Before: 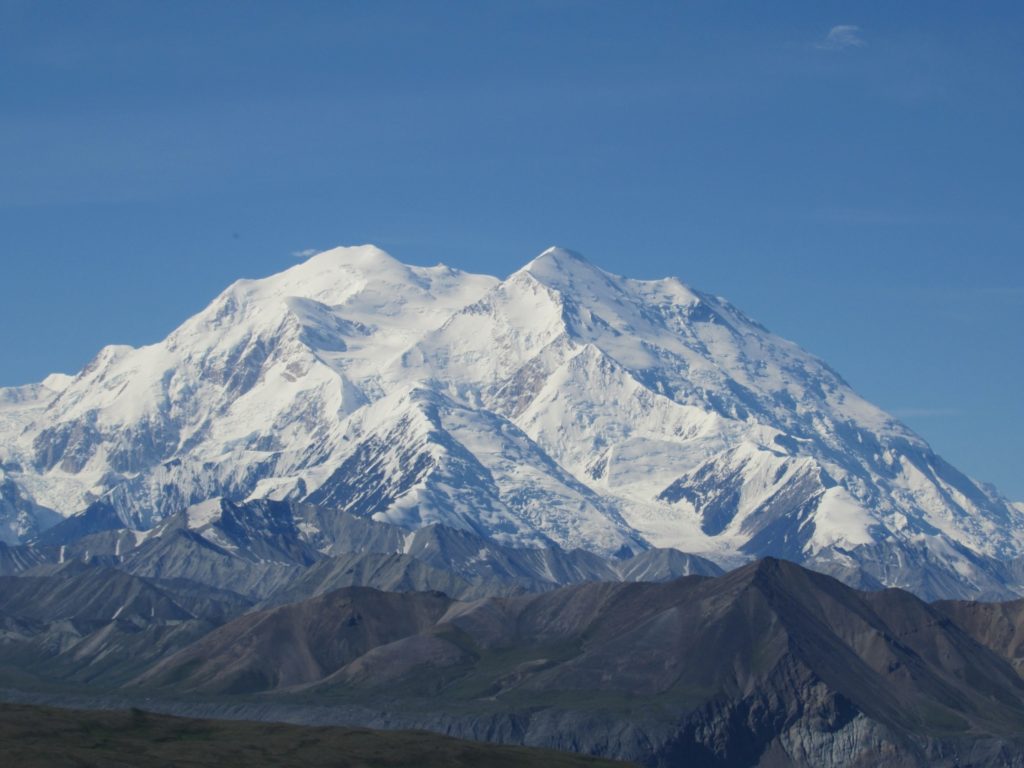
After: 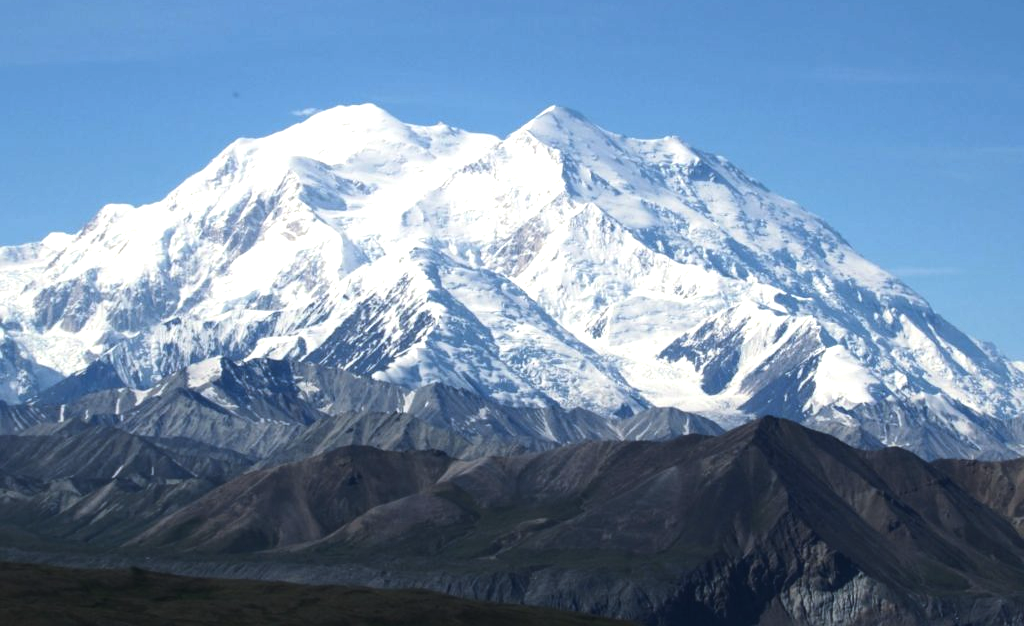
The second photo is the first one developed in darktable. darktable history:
tone equalizer: -8 EV -1.12 EV, -7 EV -0.993 EV, -6 EV -0.903 EV, -5 EV -0.586 EV, -3 EV 0.595 EV, -2 EV 0.884 EV, -1 EV 0.999 EV, +0 EV 1.07 EV, edges refinement/feathering 500, mask exposure compensation -1.57 EV, preserve details no
crop and rotate: top 18.405%
